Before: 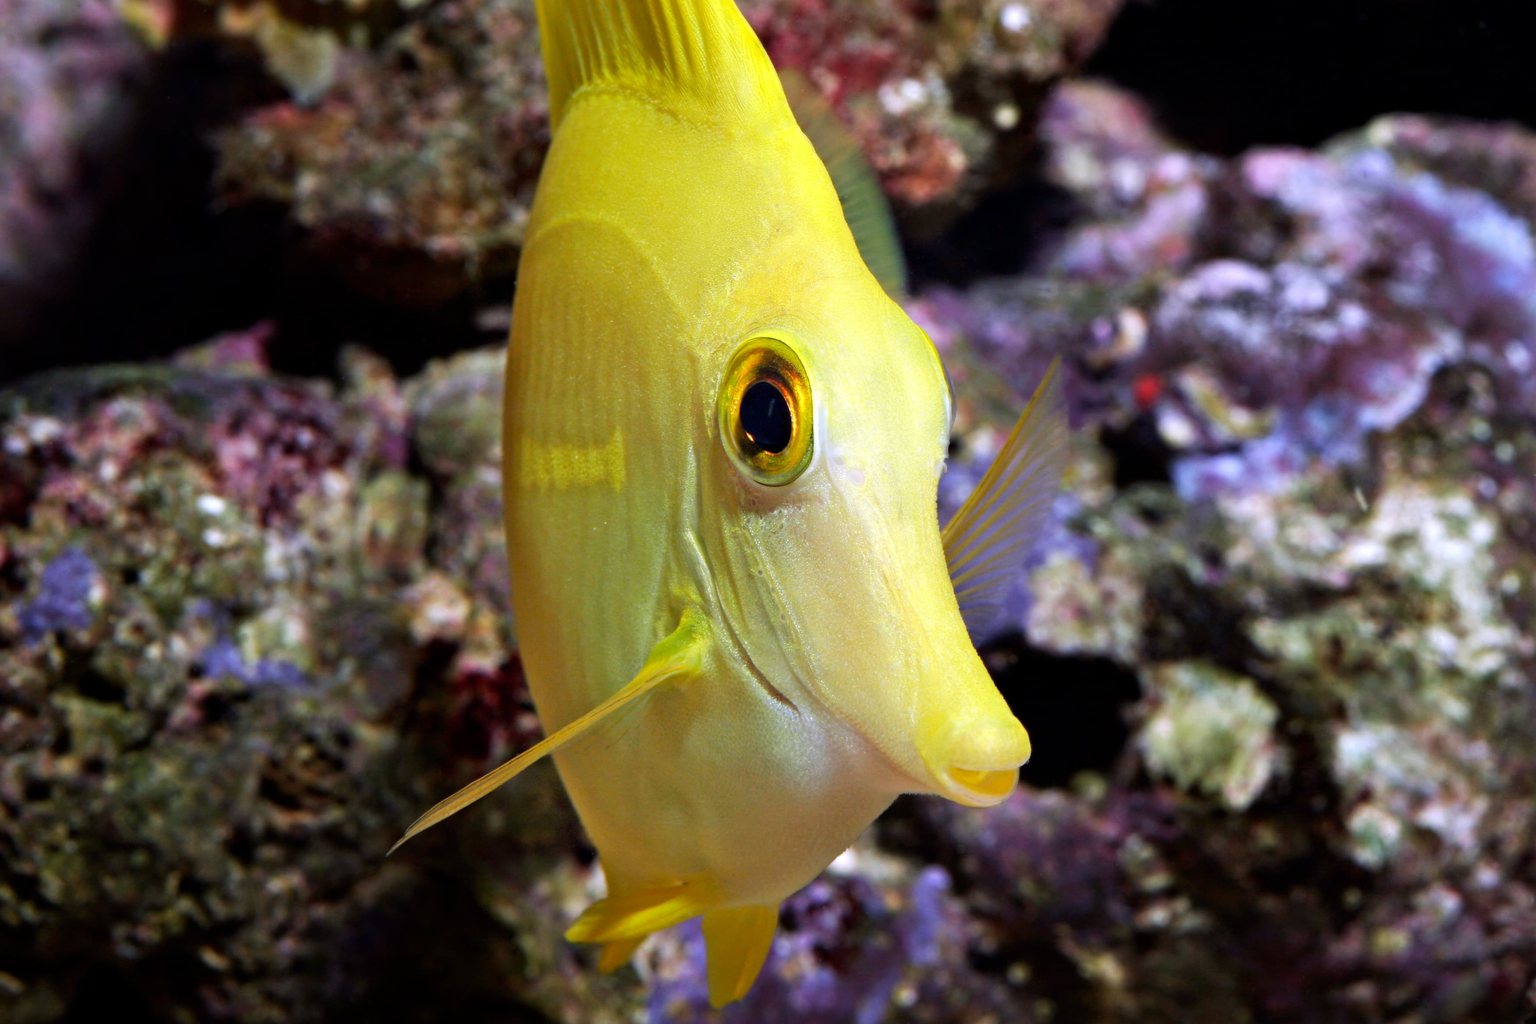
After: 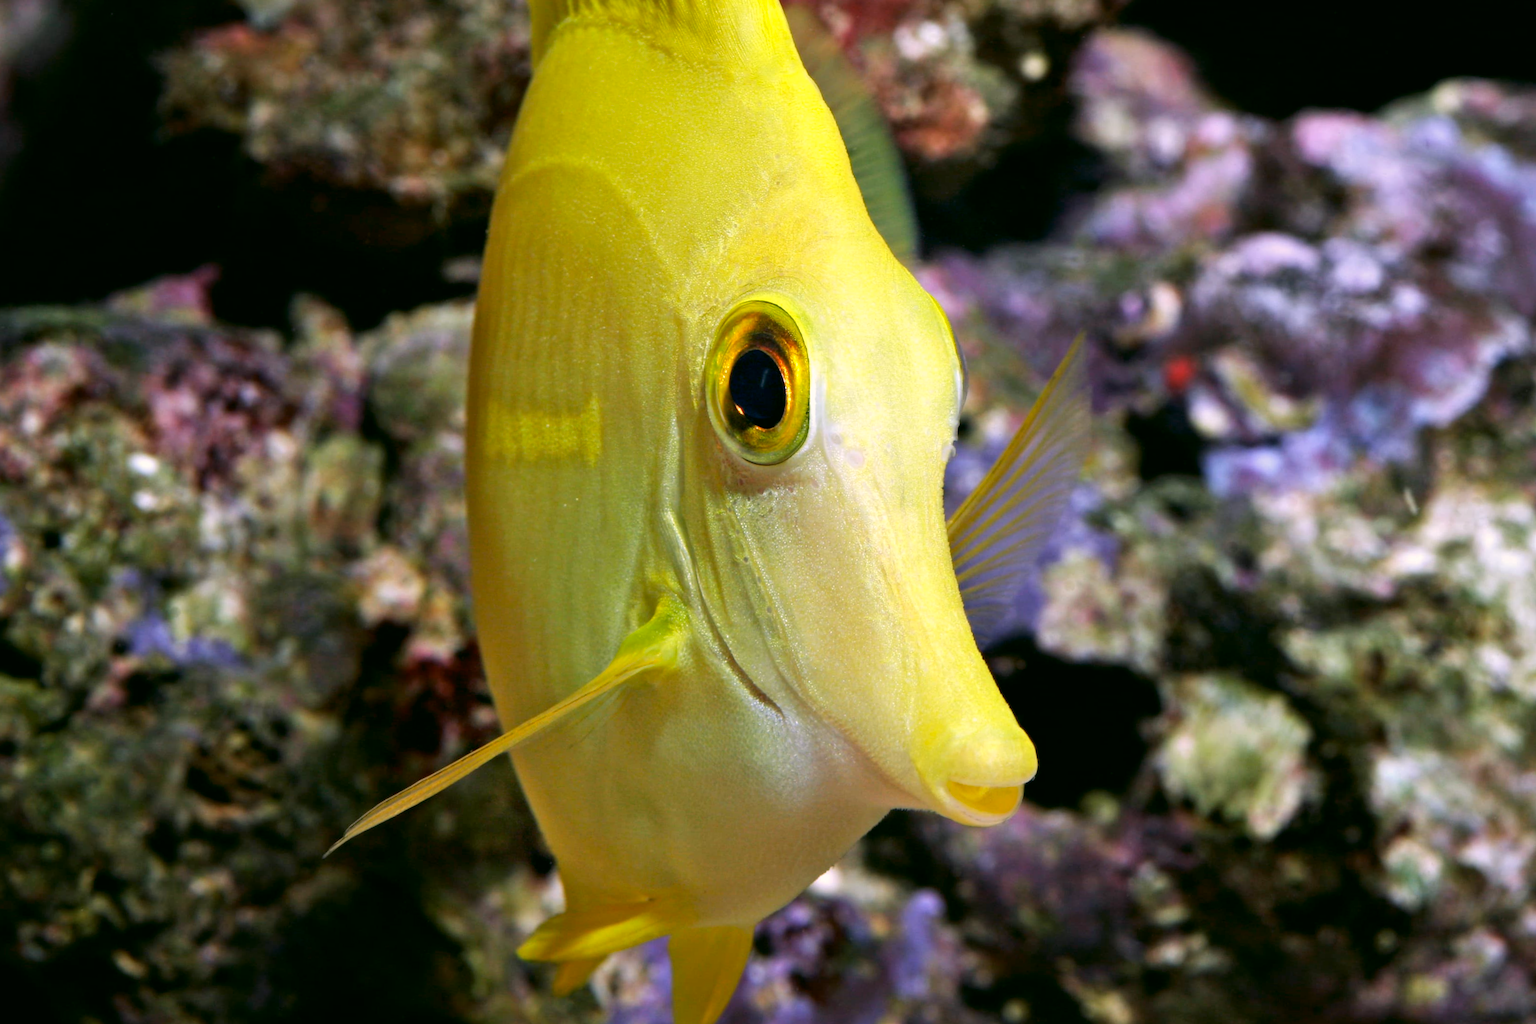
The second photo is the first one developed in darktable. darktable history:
crop and rotate: angle -1.96°, left 3.097%, top 4.154%, right 1.586%, bottom 0.529%
color correction: highlights a* 4.02, highlights b* 4.98, shadows a* -7.55, shadows b* 4.98
shadows and highlights: shadows 20.55, highlights -20.99, soften with gaussian
white balance: emerald 1
